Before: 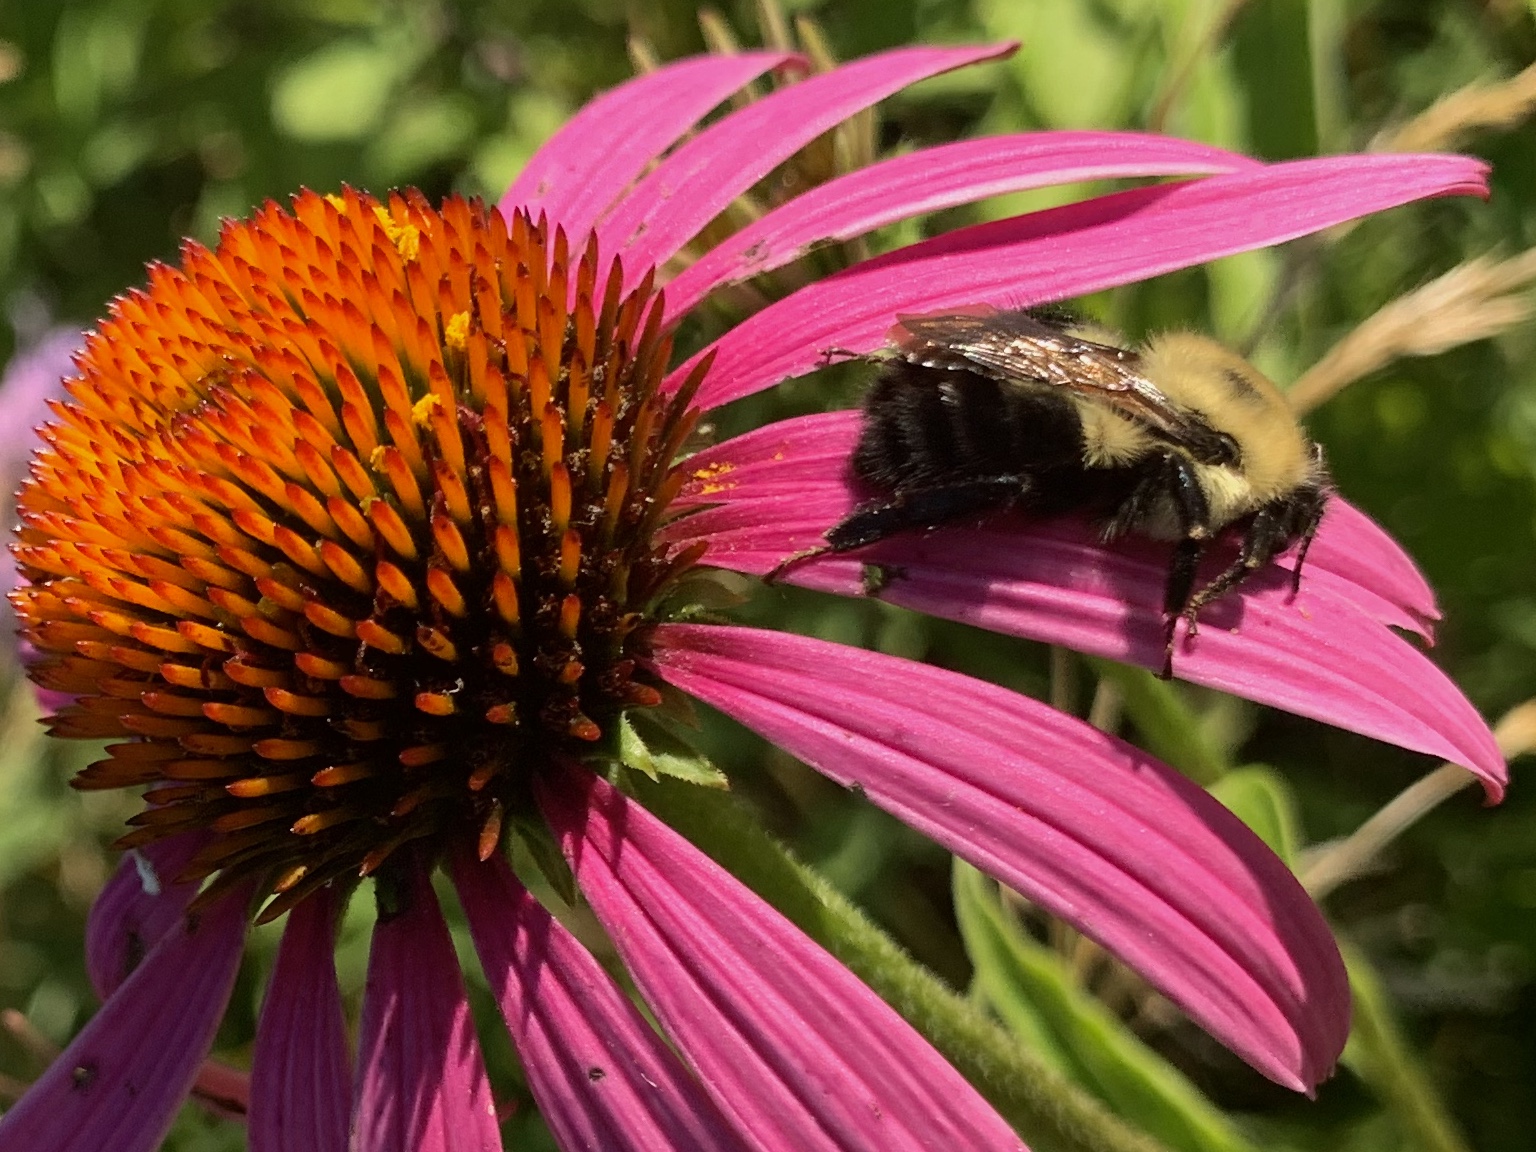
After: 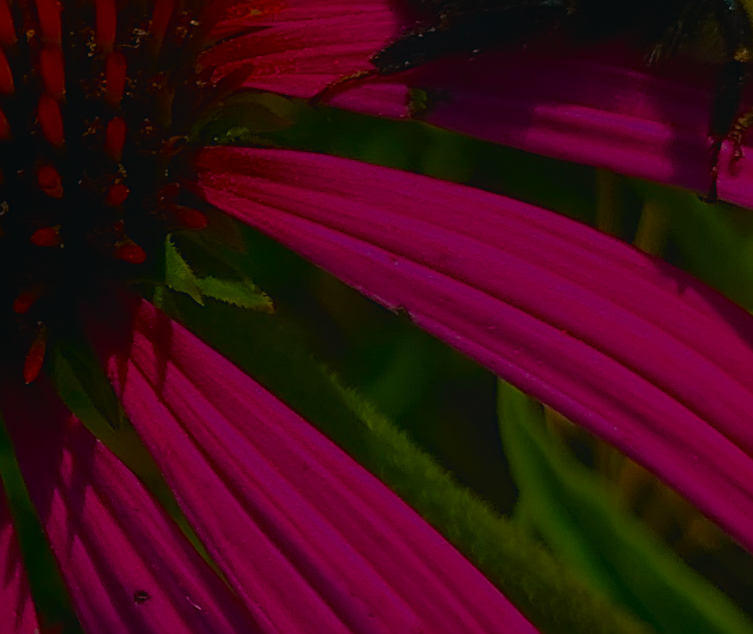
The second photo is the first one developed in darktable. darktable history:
crop: left 29.684%, top 41.432%, right 21.257%, bottom 3.467%
contrast brightness saturation: brightness -0.016, saturation 0.352
exposure: exposure -2.433 EV, compensate highlight preservation false
sharpen: radius 2.797, amount 0.708
local contrast: mode bilateral grid, contrast 100, coarseness 99, detail 89%, midtone range 0.2
shadows and highlights: shadows -39.56, highlights 62.67, soften with gaussian
color balance rgb: shadows lift › chroma 2.044%, shadows lift › hue 215.78°, global offset › luminance 0.518%, perceptual saturation grading › global saturation 20%, perceptual saturation grading › highlights -25.369%, perceptual saturation grading › shadows 50.557%
